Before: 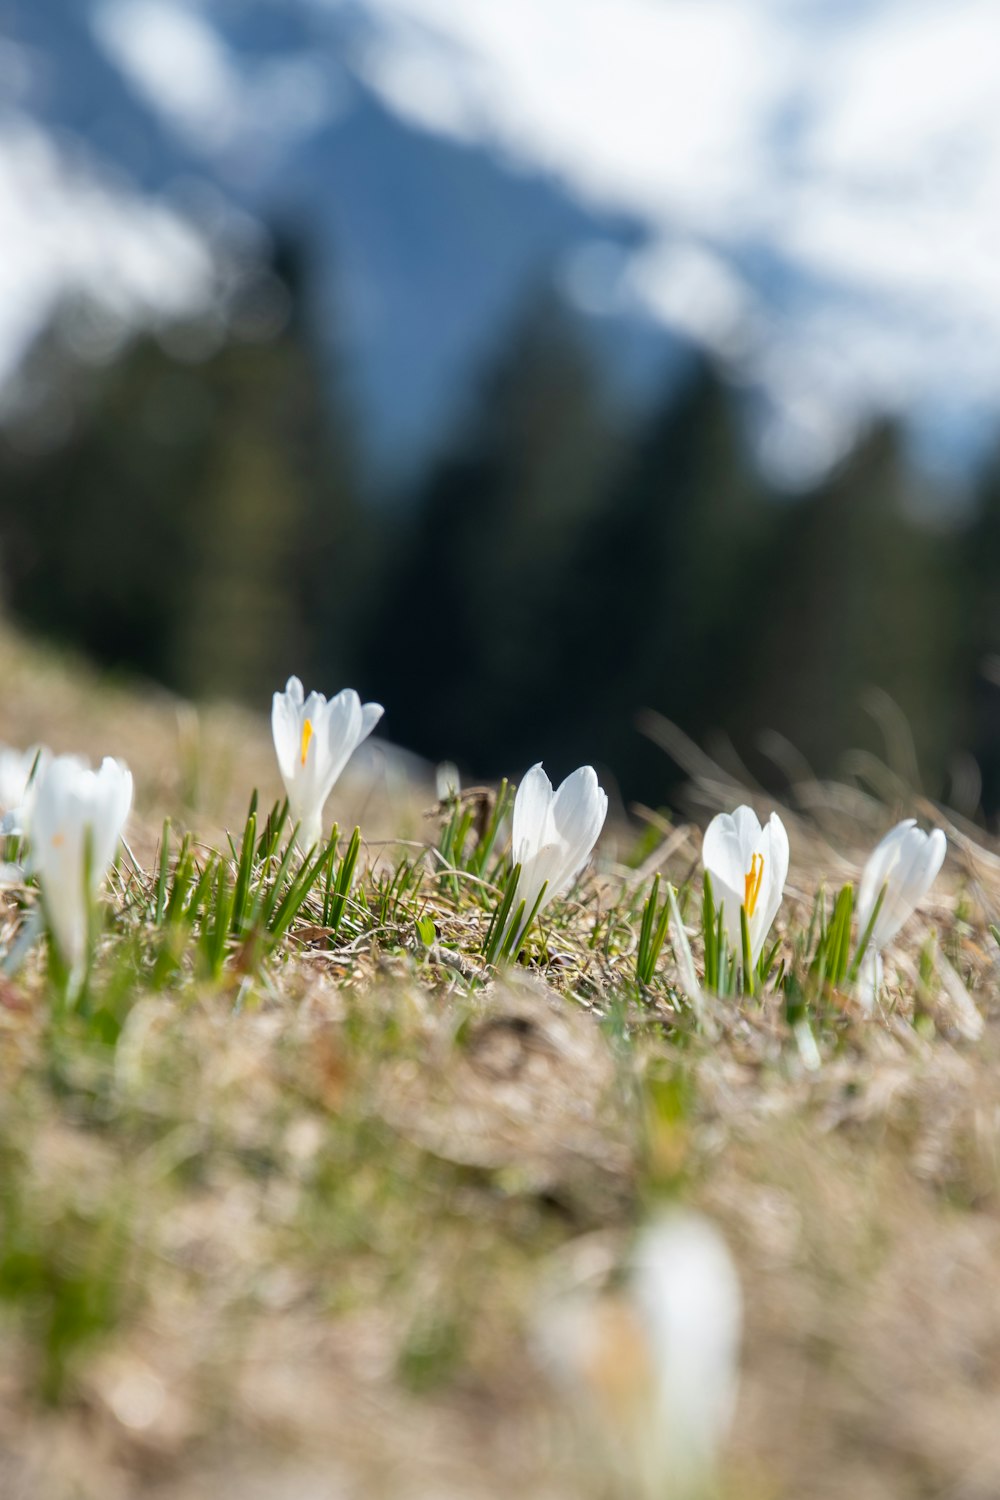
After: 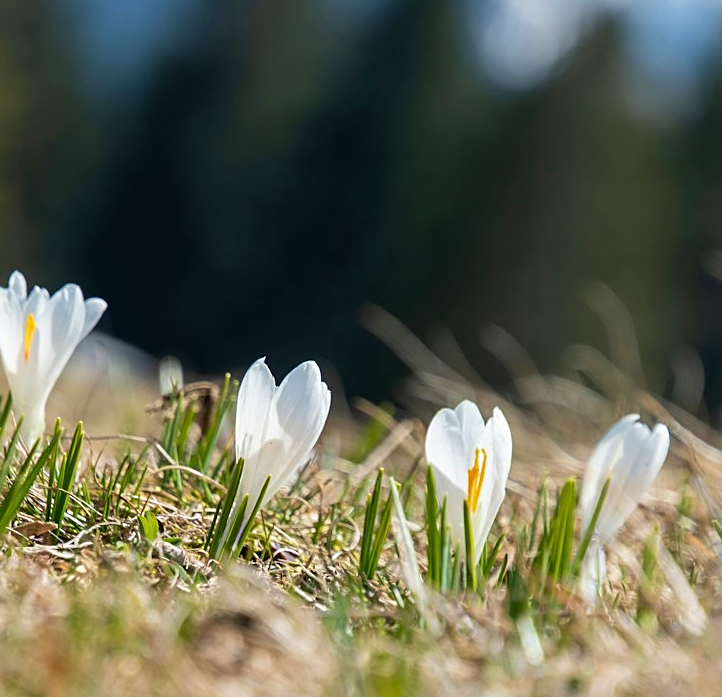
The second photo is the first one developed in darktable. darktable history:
velvia: on, module defaults
sharpen: on, module defaults
crop and rotate: left 27.722%, top 27.039%, bottom 26.437%
